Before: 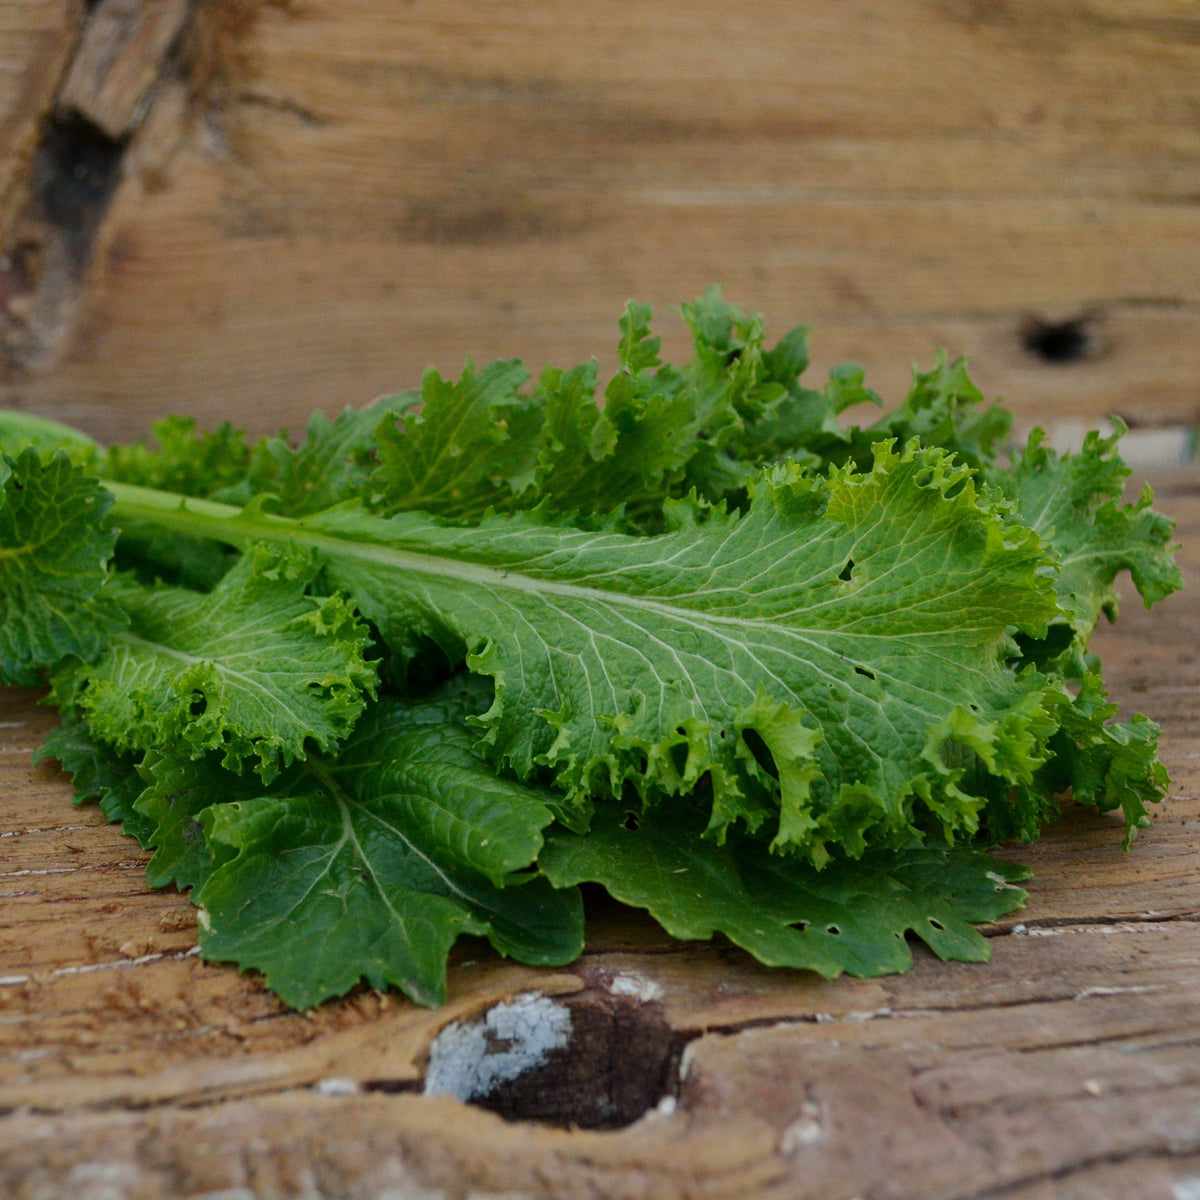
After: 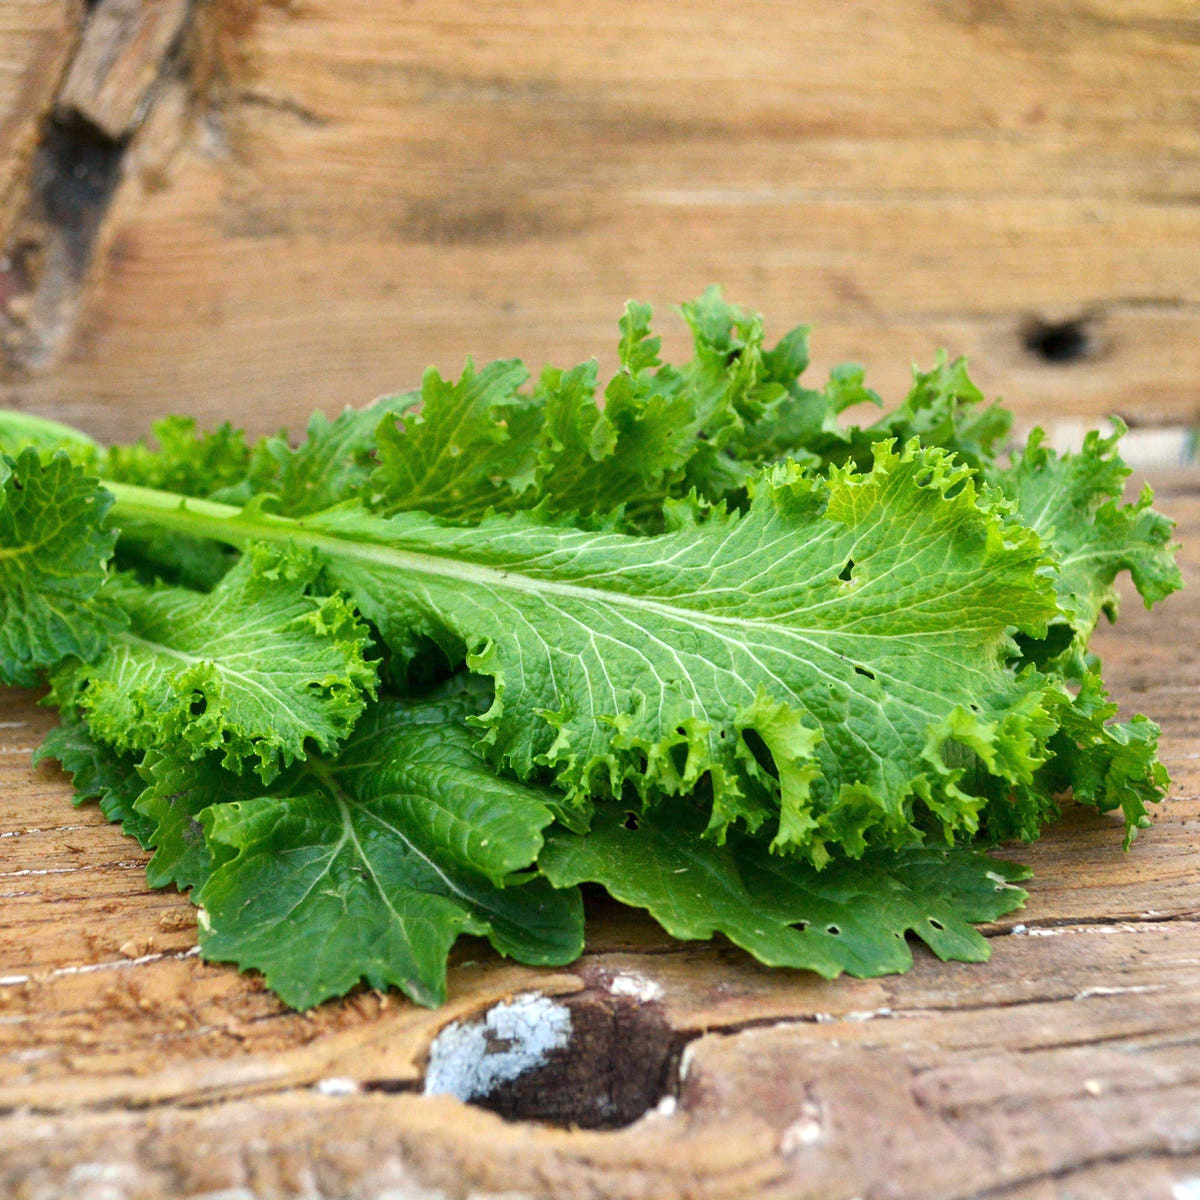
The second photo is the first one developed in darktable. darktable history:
exposure: exposure 1.209 EV, compensate exposure bias true, compensate highlight preservation false
